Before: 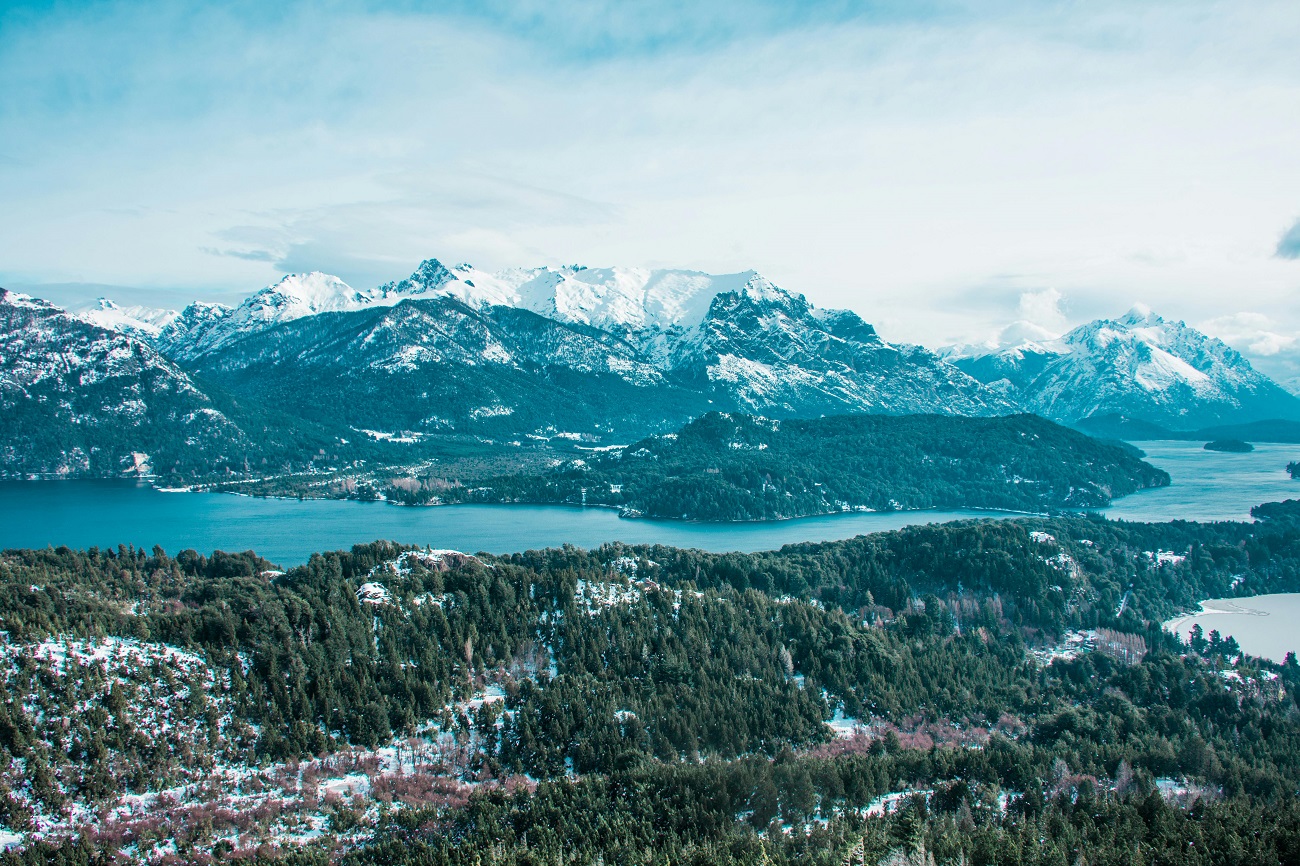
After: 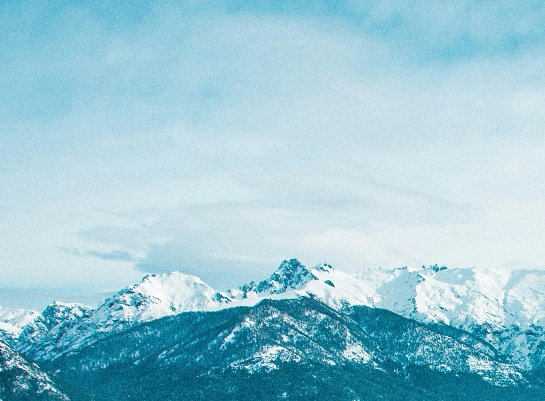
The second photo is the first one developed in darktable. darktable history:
grain: coarseness 0.09 ISO
crop and rotate: left 10.817%, top 0.062%, right 47.194%, bottom 53.626%
